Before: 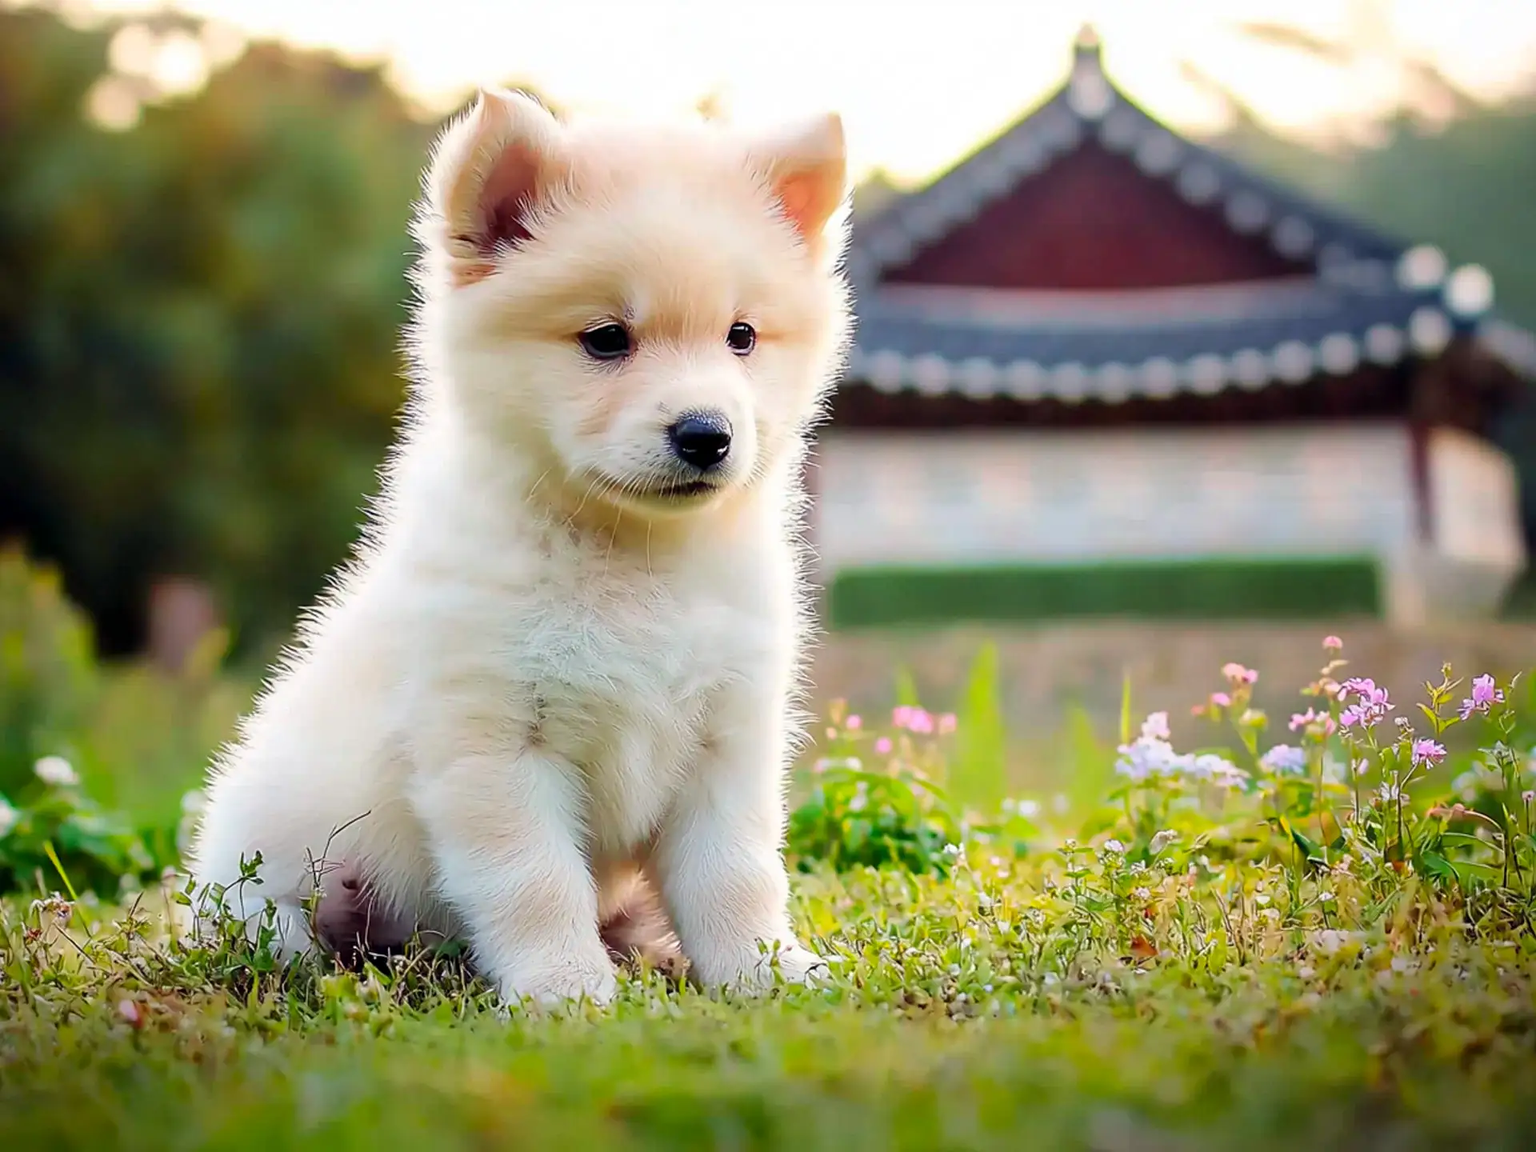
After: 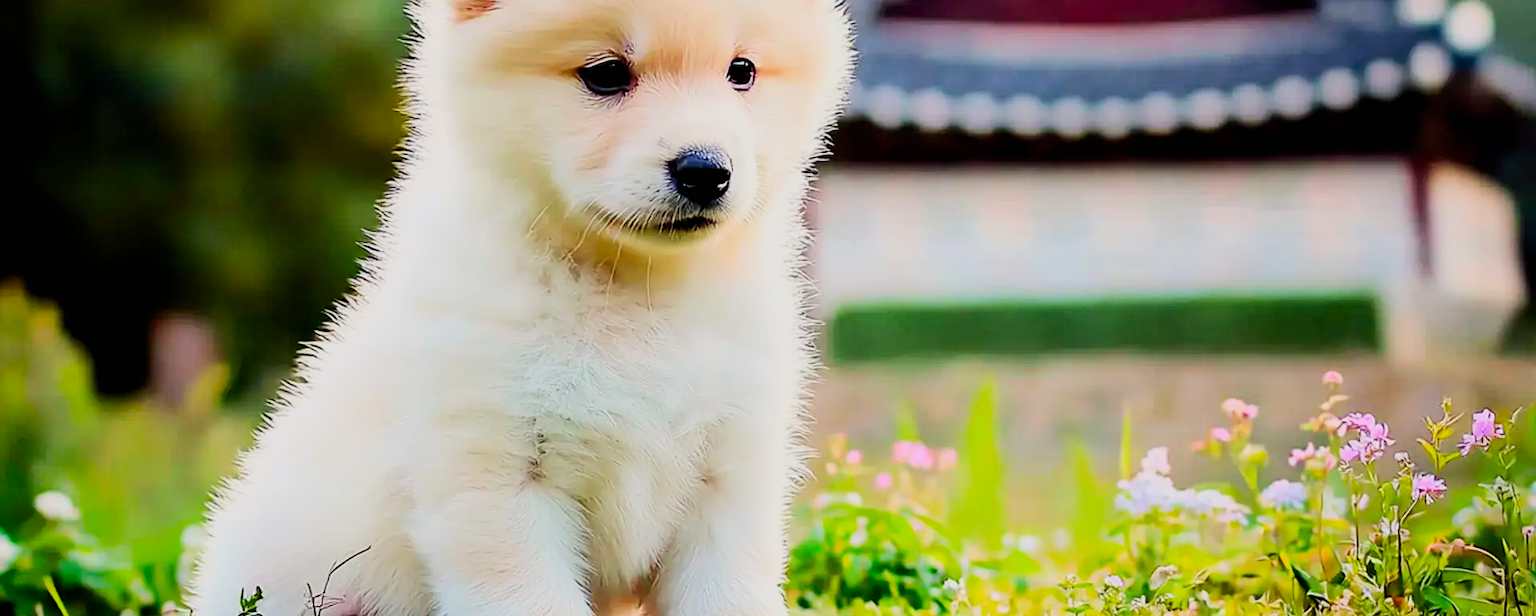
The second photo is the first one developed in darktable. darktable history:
filmic rgb: black relative exposure -6.86 EV, white relative exposure 5.87 EV, hardness 2.71
crop and rotate: top 22.995%, bottom 23.478%
exposure: black level correction 0.007, compensate exposure bias true, compensate highlight preservation false
contrast brightness saturation: contrast 0.233, brightness 0.101, saturation 0.293
